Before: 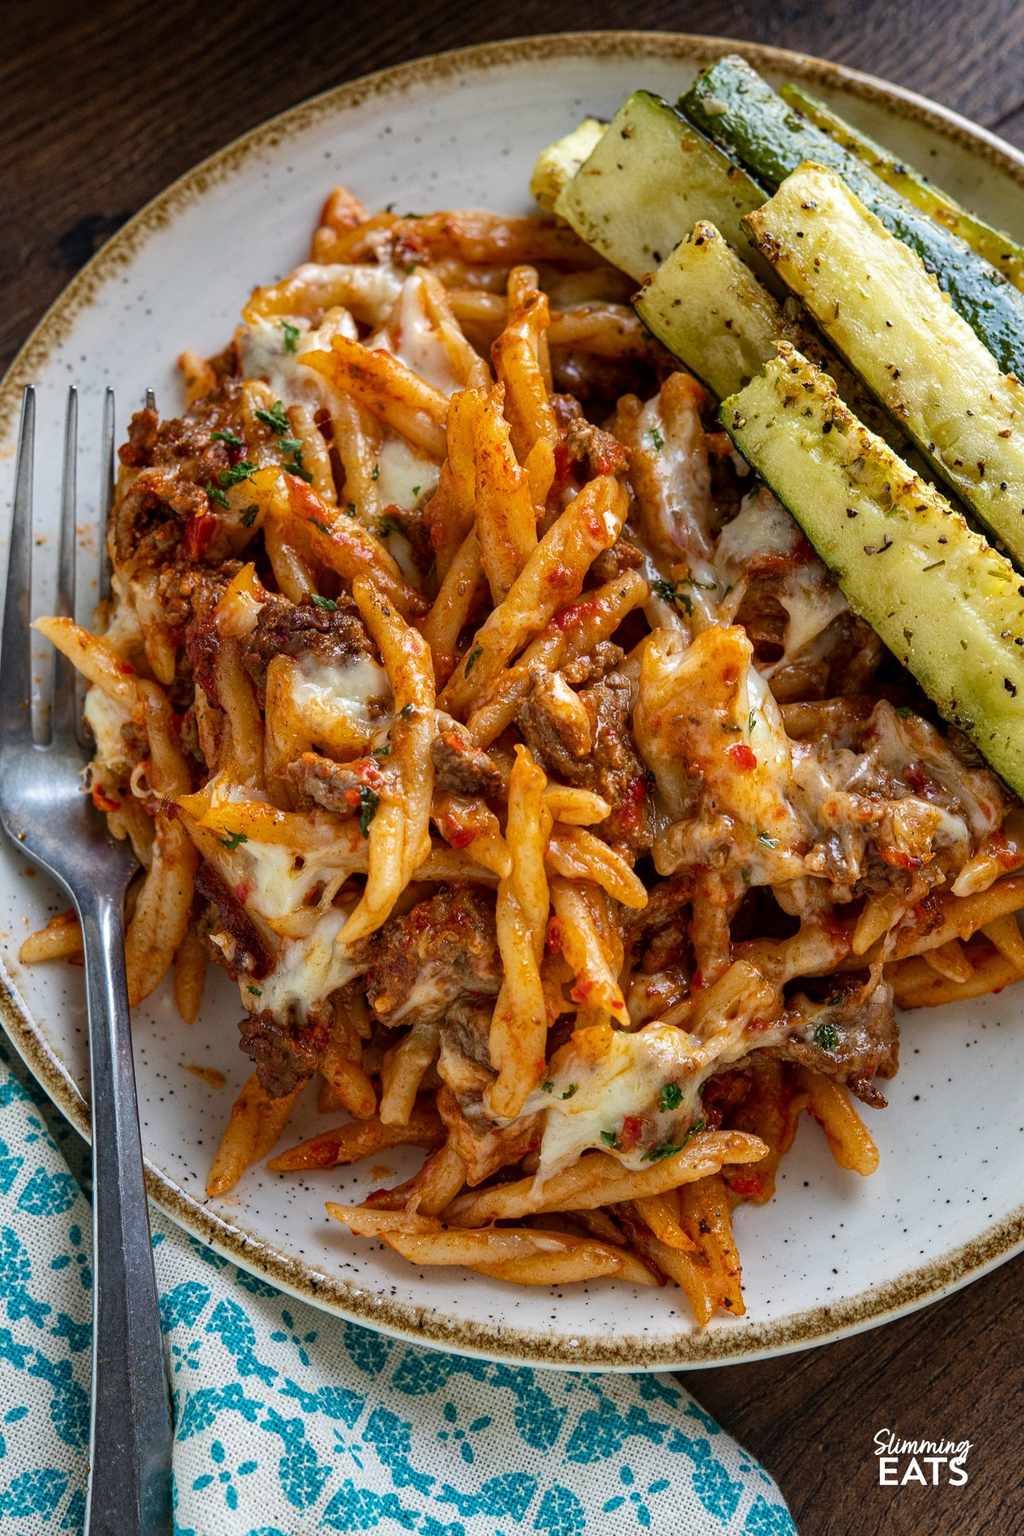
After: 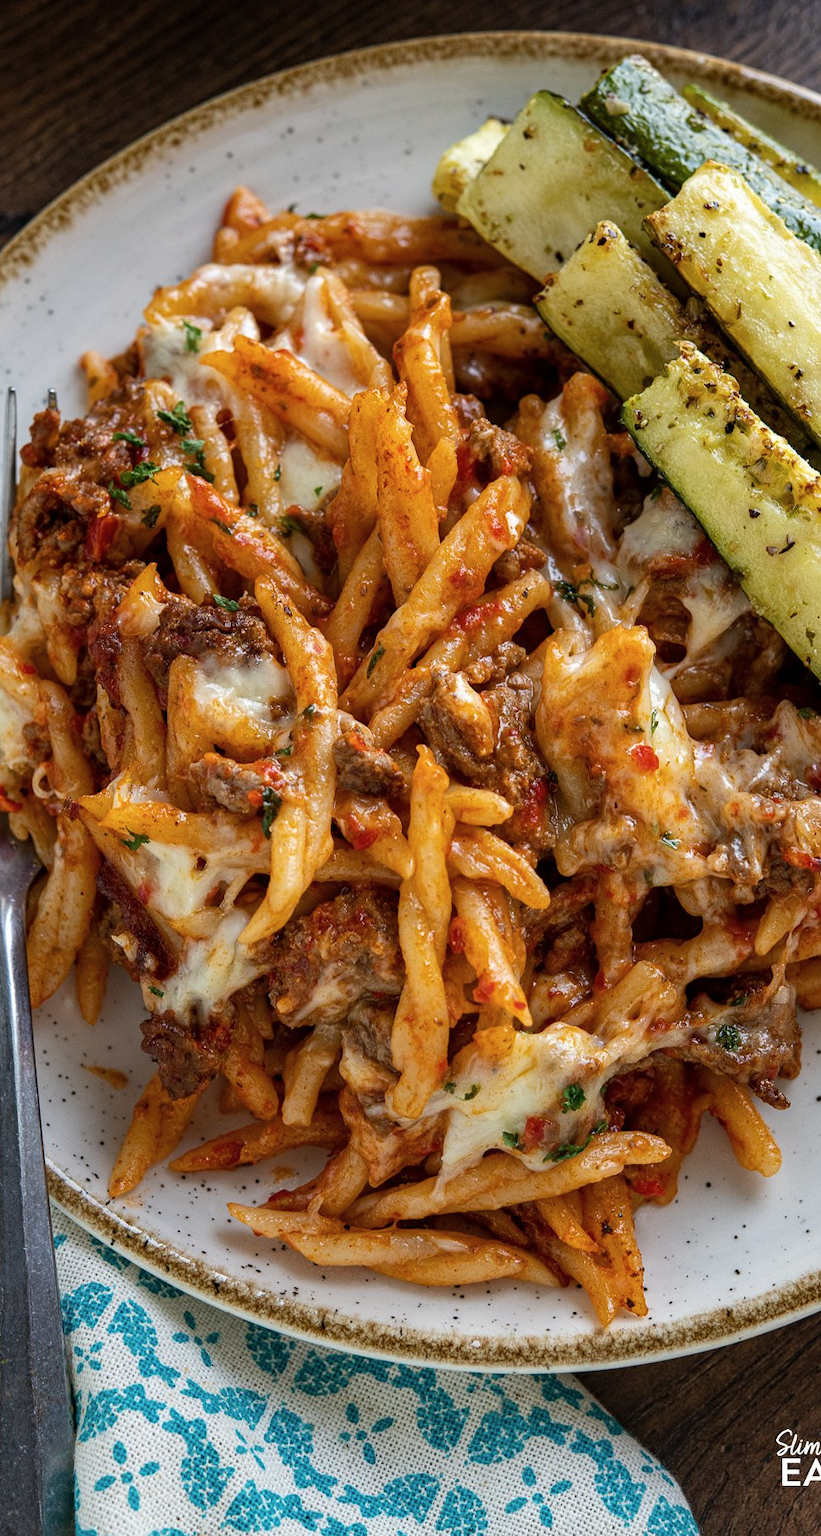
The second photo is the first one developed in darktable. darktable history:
contrast brightness saturation: saturation -0.066
crop and rotate: left 9.598%, right 10.2%
